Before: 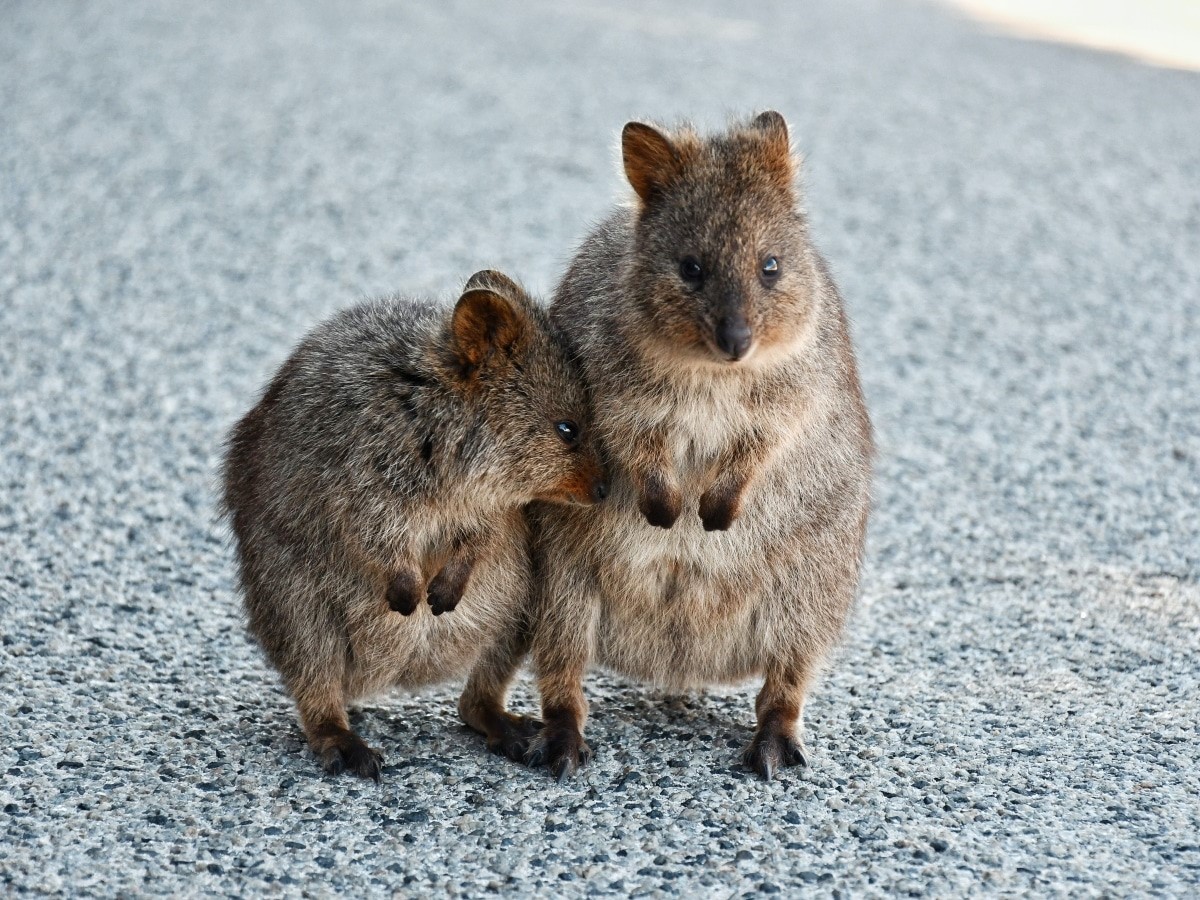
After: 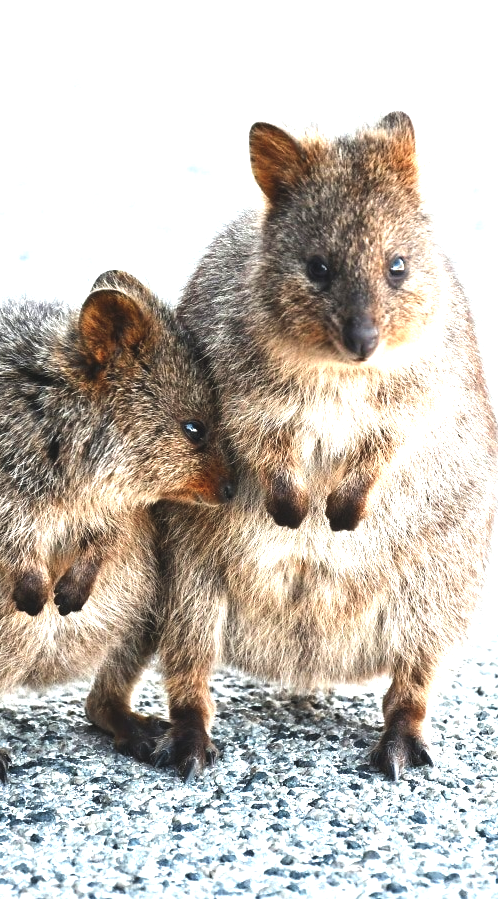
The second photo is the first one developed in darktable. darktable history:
color correction: highlights b* 0.063, saturation 0.982
crop: left 31.159%, right 27.324%
exposure: black level correction -0.006, exposure 1 EV, compensate highlight preservation false
tone equalizer: -8 EV -0.402 EV, -7 EV -0.373 EV, -6 EV -0.309 EV, -5 EV -0.197 EV, -3 EV 0.192 EV, -2 EV 0.327 EV, -1 EV 0.385 EV, +0 EV 0.407 EV, edges refinement/feathering 500, mask exposure compensation -1.57 EV, preserve details no
contrast brightness saturation: saturation 0.099
